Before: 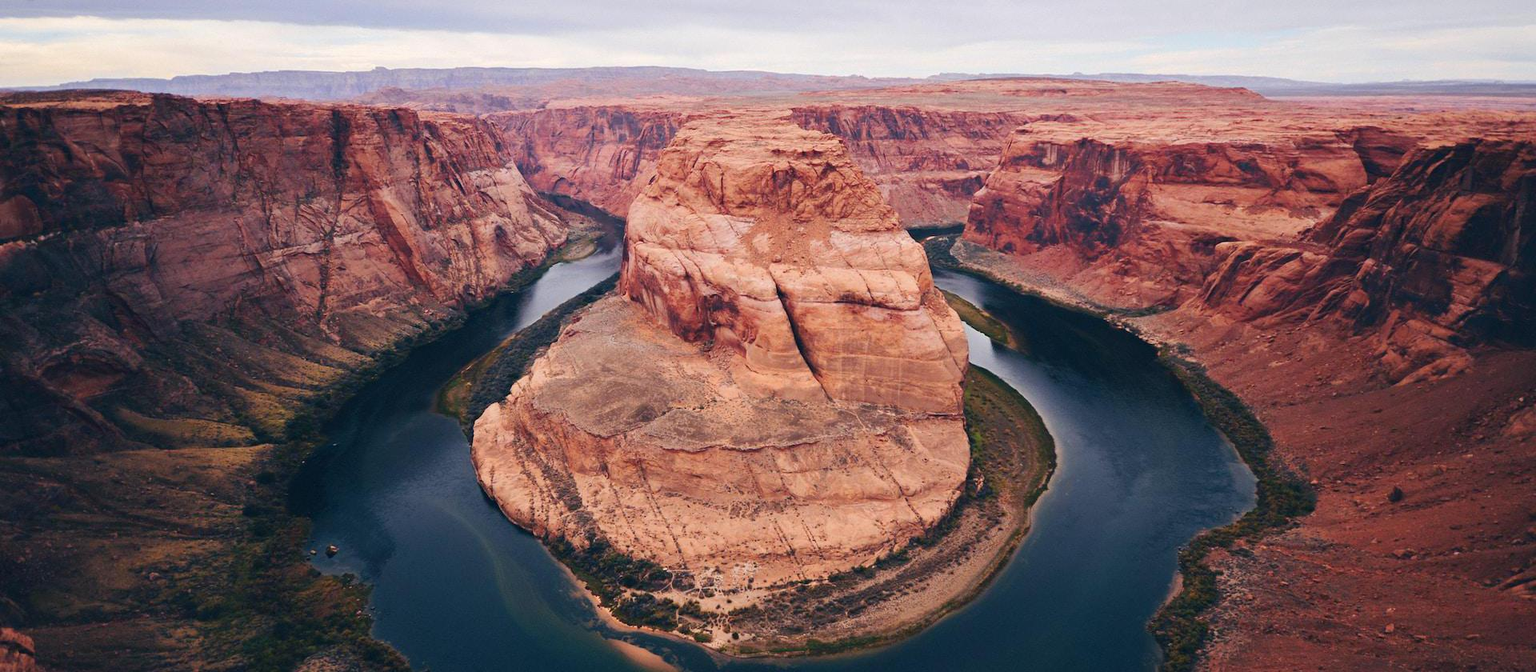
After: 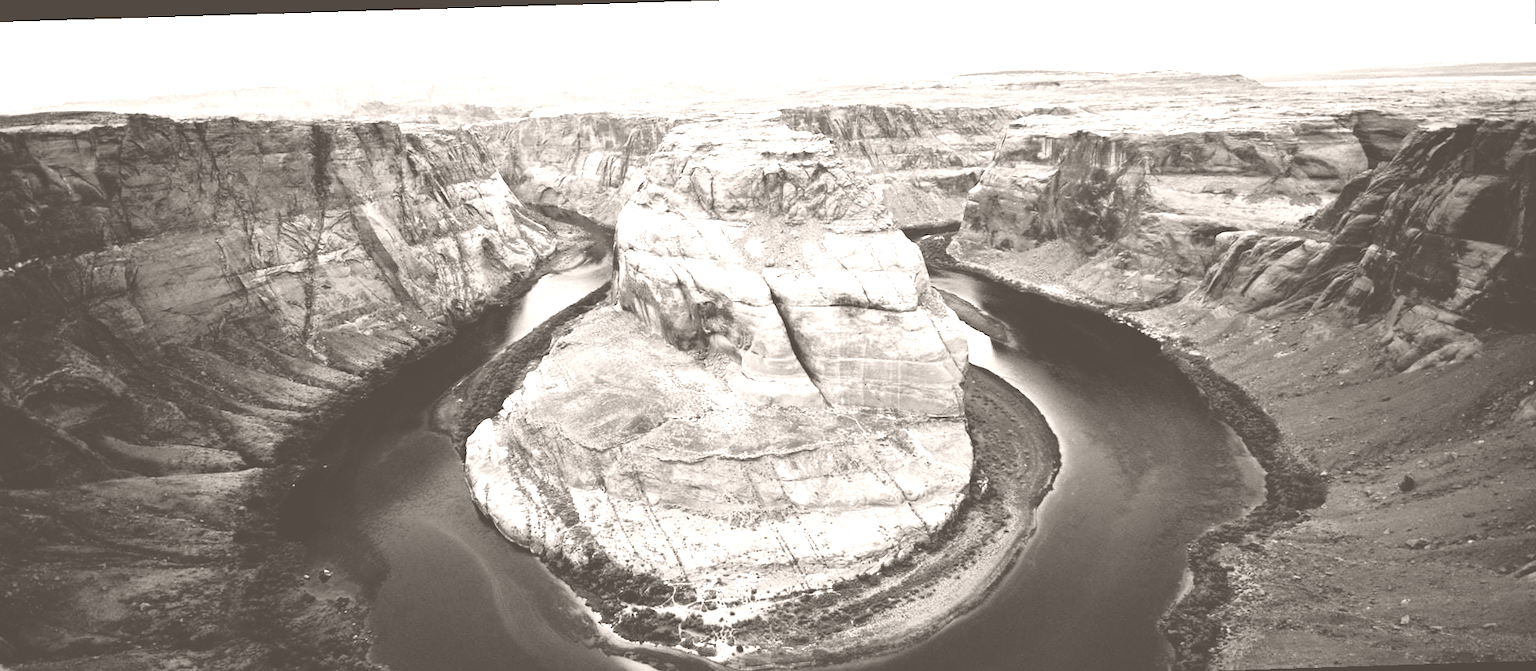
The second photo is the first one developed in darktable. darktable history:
colorize: hue 34.49°, saturation 35.33%, source mix 100%, lightness 55%, version 1
color balance rgb: shadows lift › luminance -41.13%, shadows lift › chroma 14.13%, shadows lift › hue 260°, power › luminance -3.76%, power › chroma 0.56%, power › hue 40.37°, highlights gain › luminance 16.81%, highlights gain › chroma 2.94%, highlights gain › hue 260°, global offset › luminance -0.29%, global offset › chroma 0.31%, global offset › hue 260°, perceptual saturation grading › global saturation 20%, perceptual saturation grading › highlights -13.92%, perceptual saturation grading › shadows 50%
crop: left 1.964%, top 3.251%, right 1.122%, bottom 4.933%
rotate and perspective: rotation -1.77°, lens shift (horizontal) 0.004, automatic cropping off
